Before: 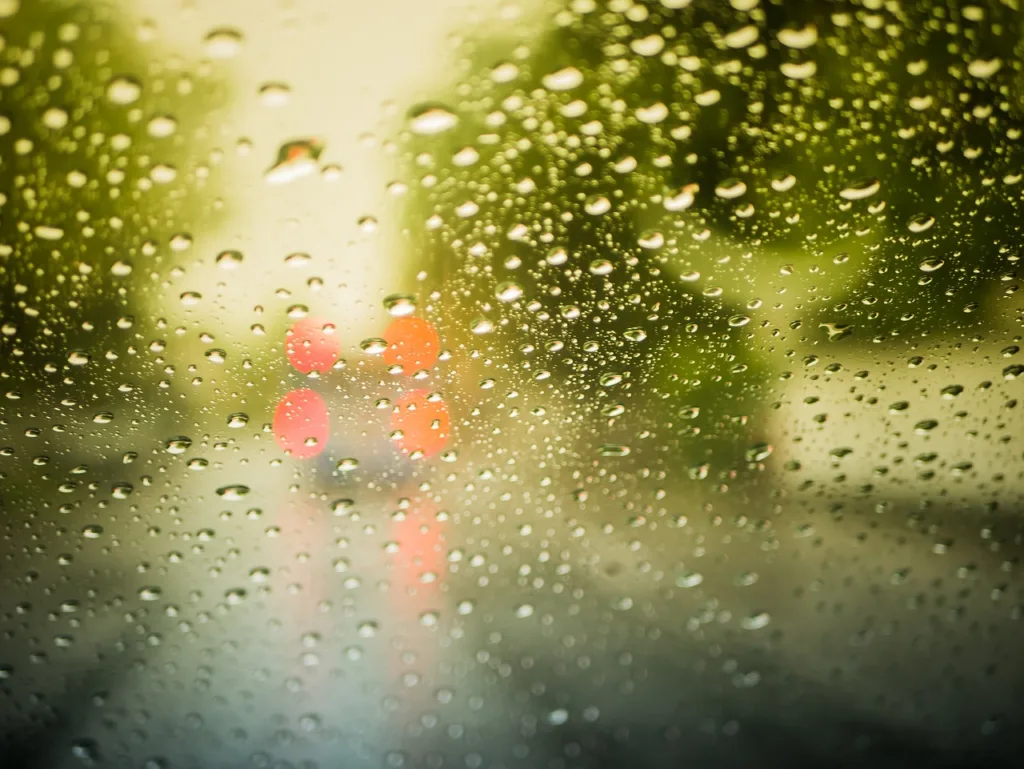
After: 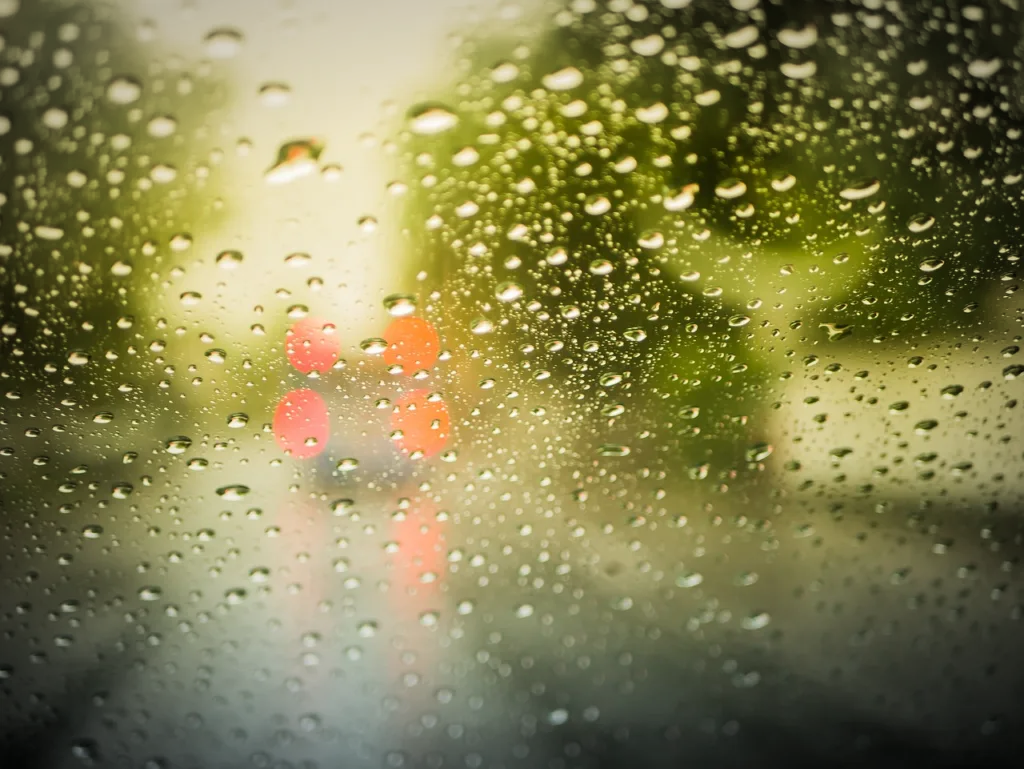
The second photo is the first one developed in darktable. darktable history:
vignetting: fall-off start 78.87%, brightness -0.288, width/height ratio 1.329
